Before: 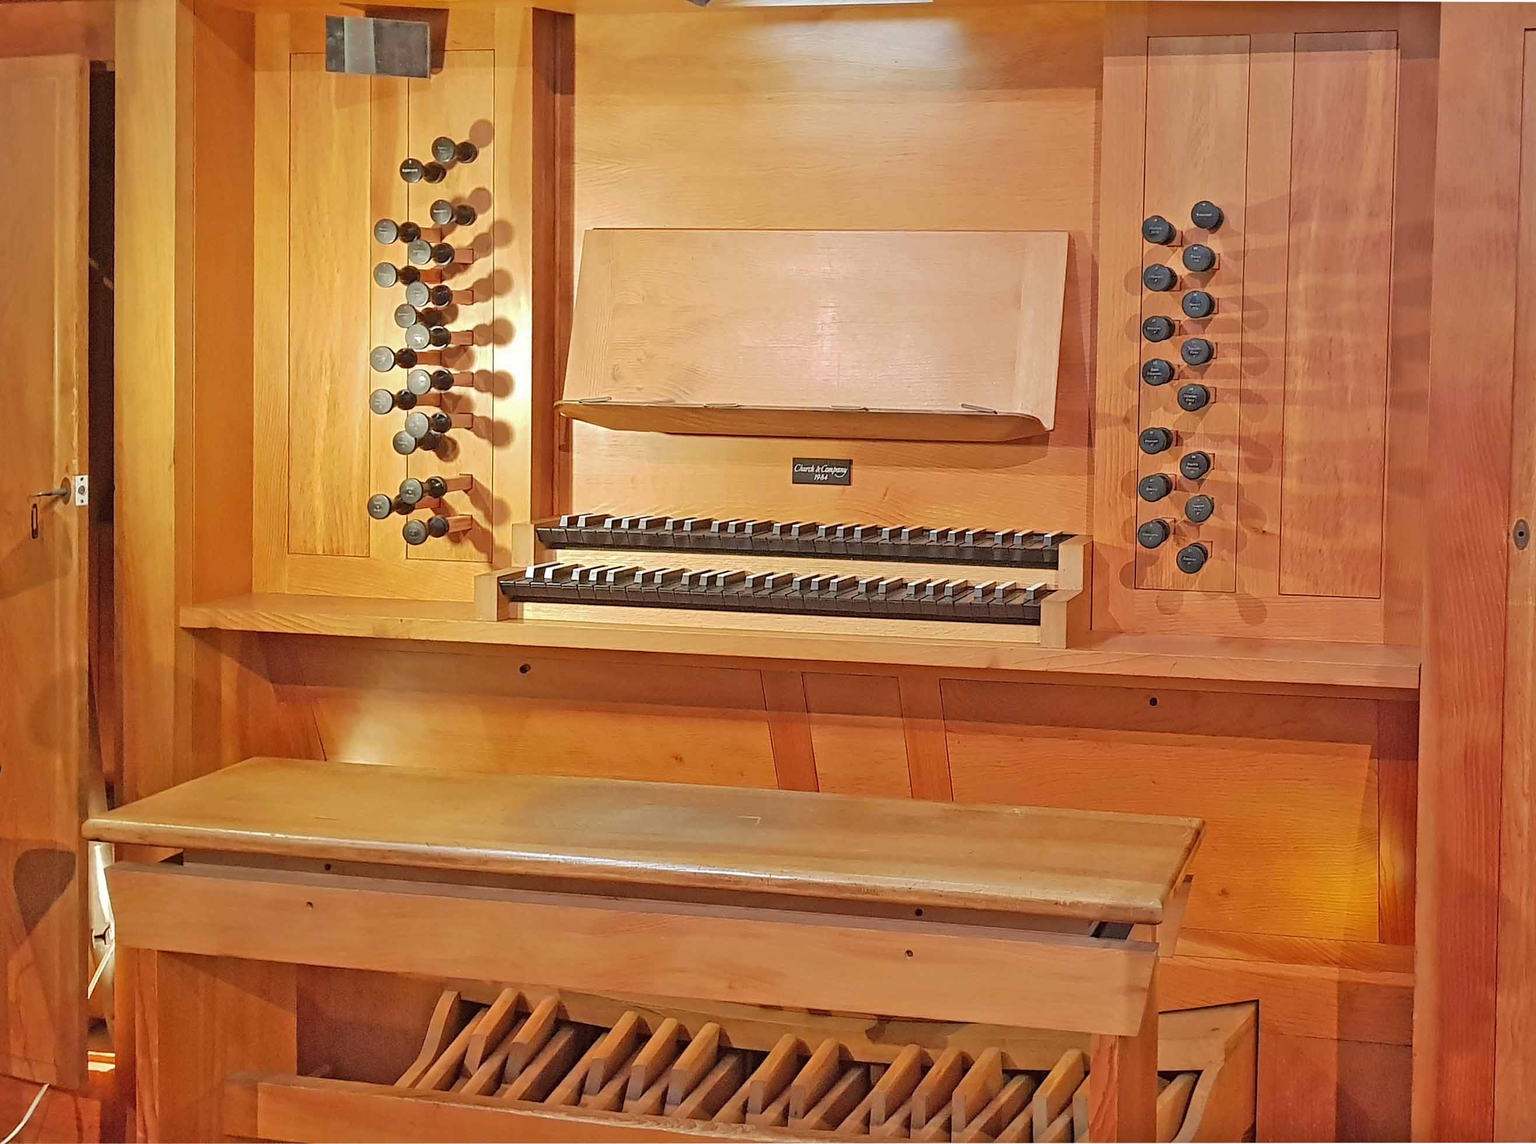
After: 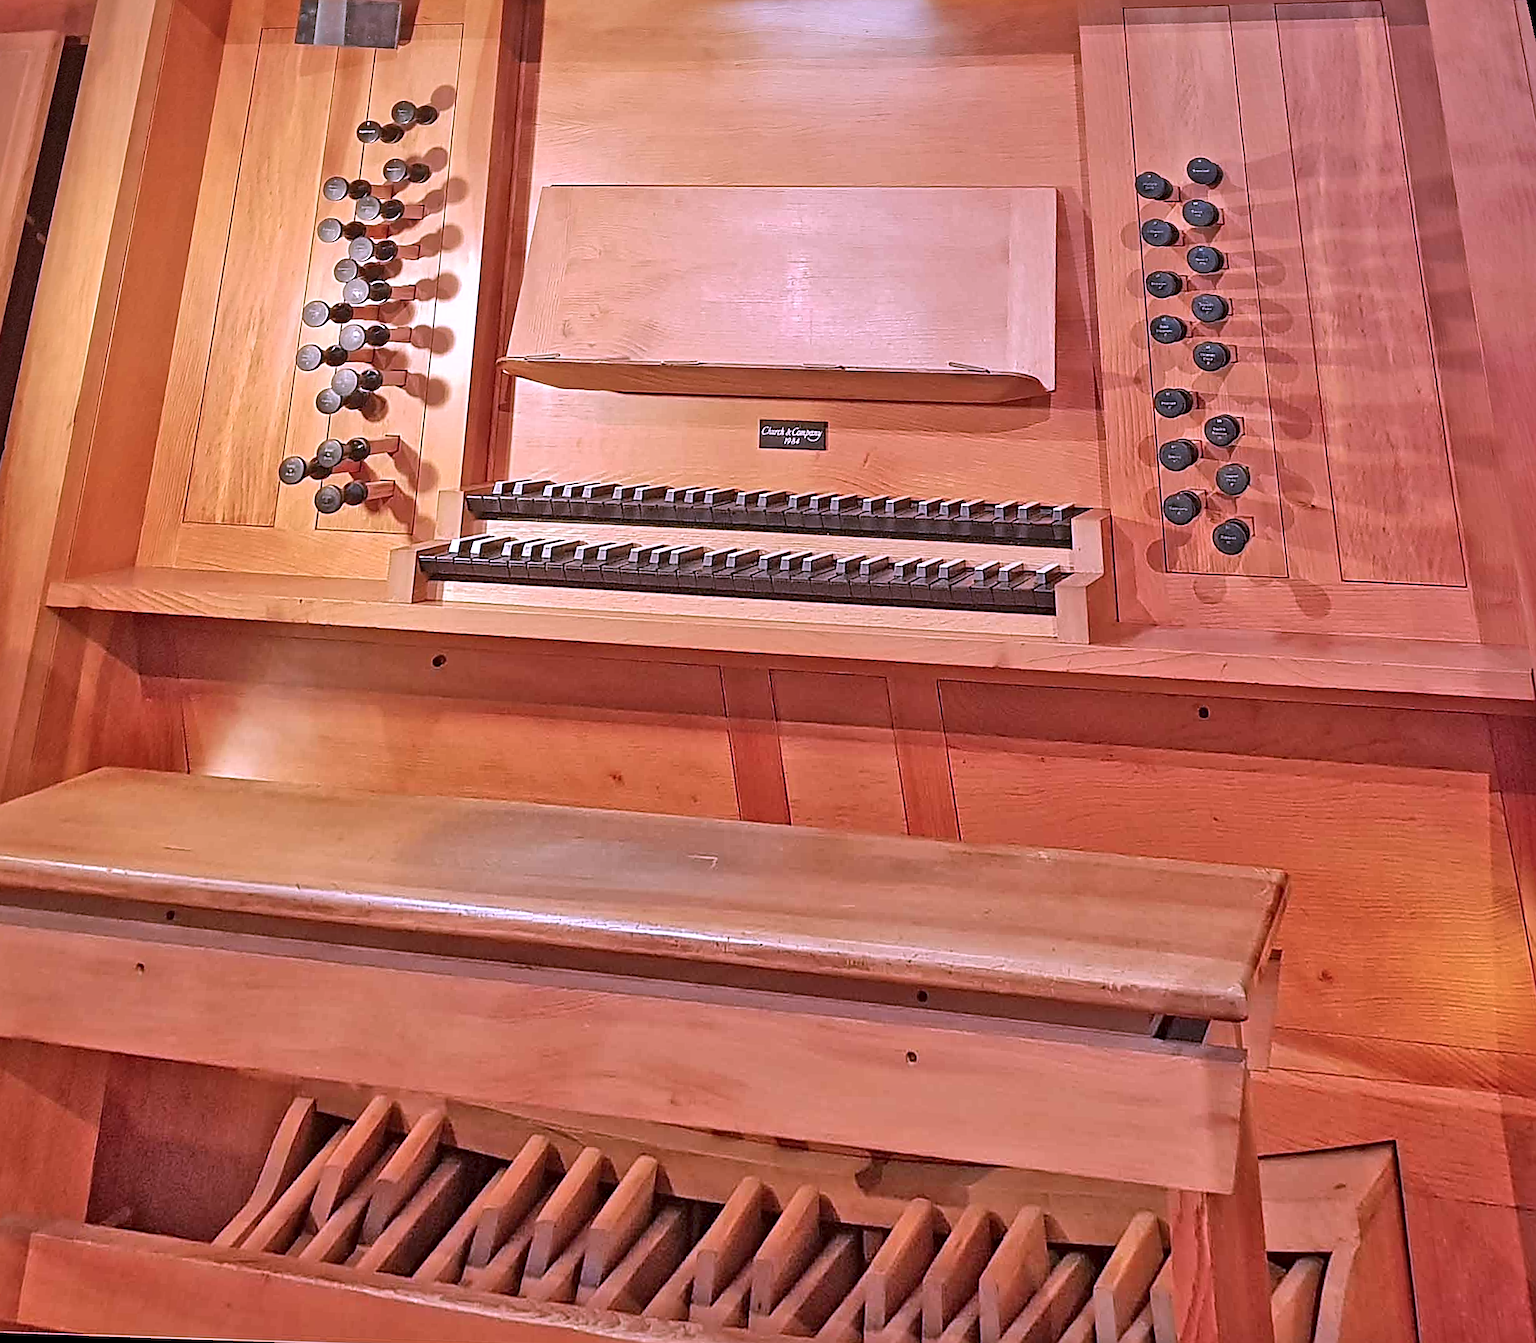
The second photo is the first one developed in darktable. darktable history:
color correction: highlights a* 15.03, highlights b* -25.07
local contrast: mode bilateral grid, contrast 20, coarseness 50, detail 141%, midtone range 0.2
sharpen: on, module defaults
rotate and perspective: rotation 0.72°, lens shift (vertical) -0.352, lens shift (horizontal) -0.051, crop left 0.152, crop right 0.859, crop top 0.019, crop bottom 0.964
